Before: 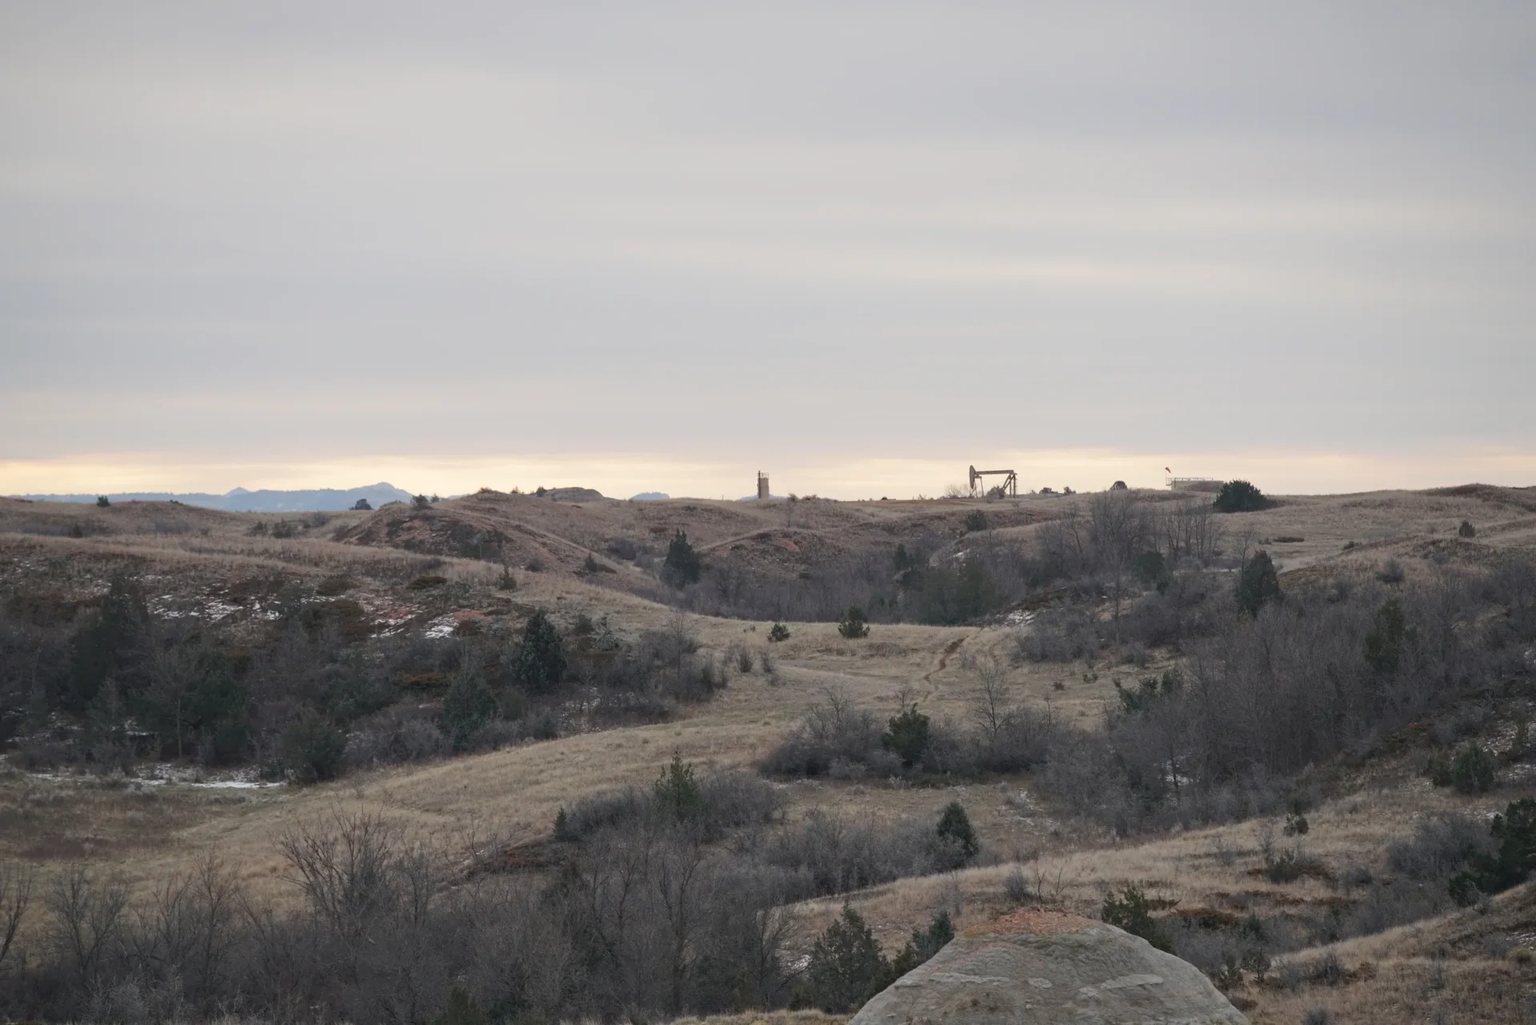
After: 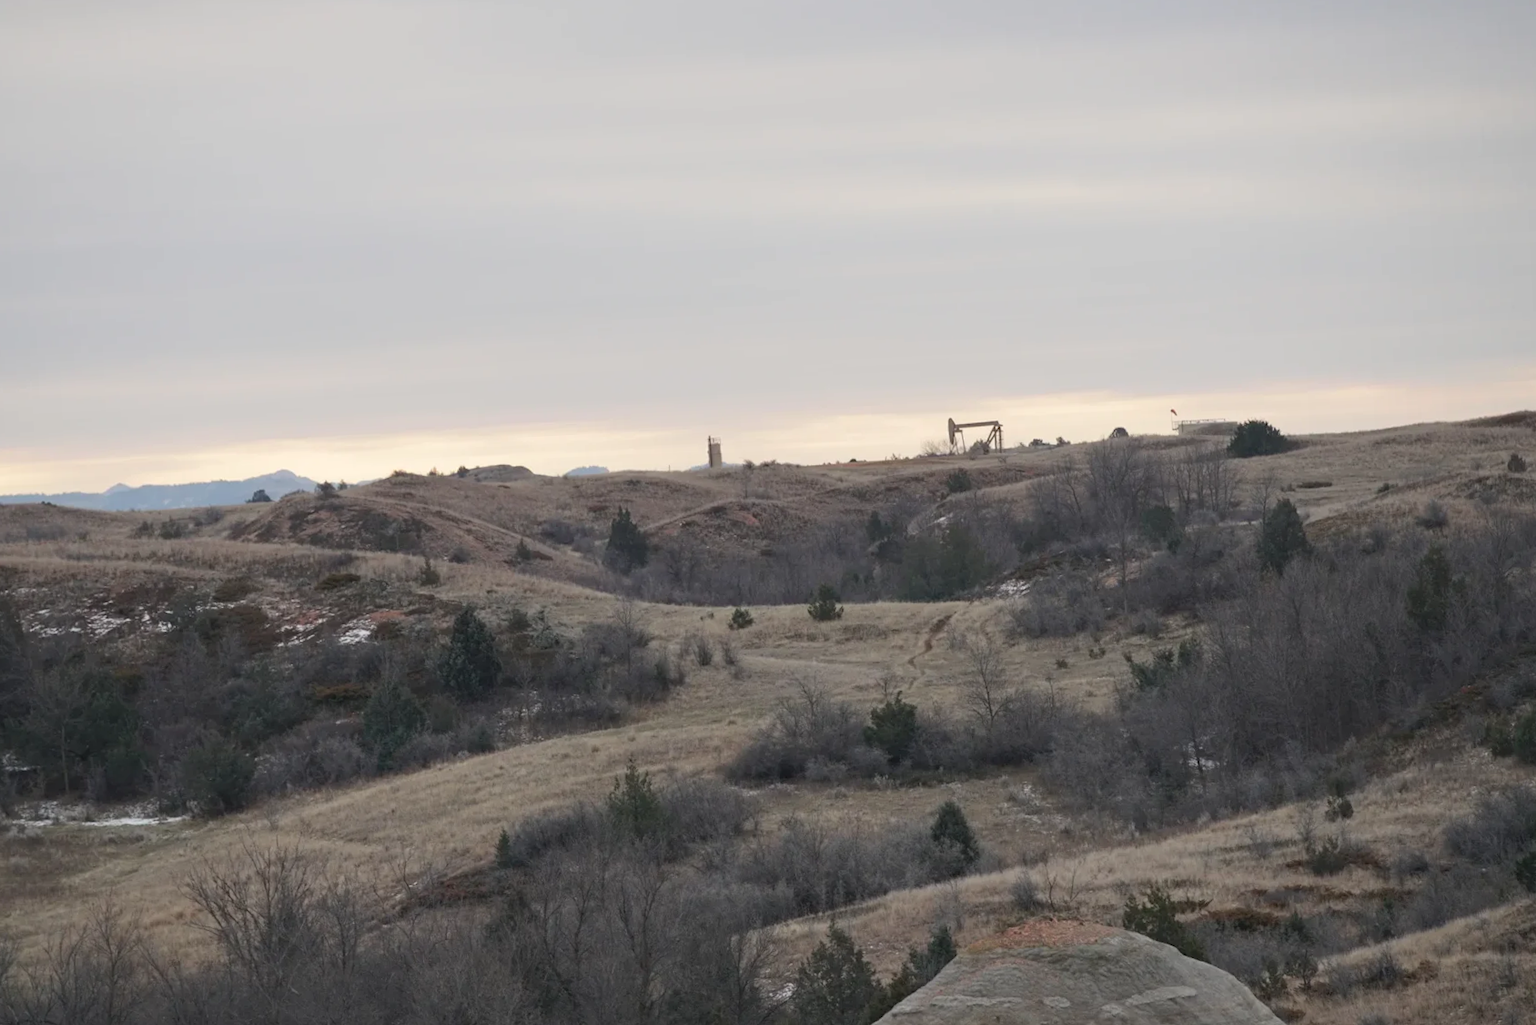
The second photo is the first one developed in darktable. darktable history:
crop and rotate: angle 2.79°, left 5.738%, top 5.697%
